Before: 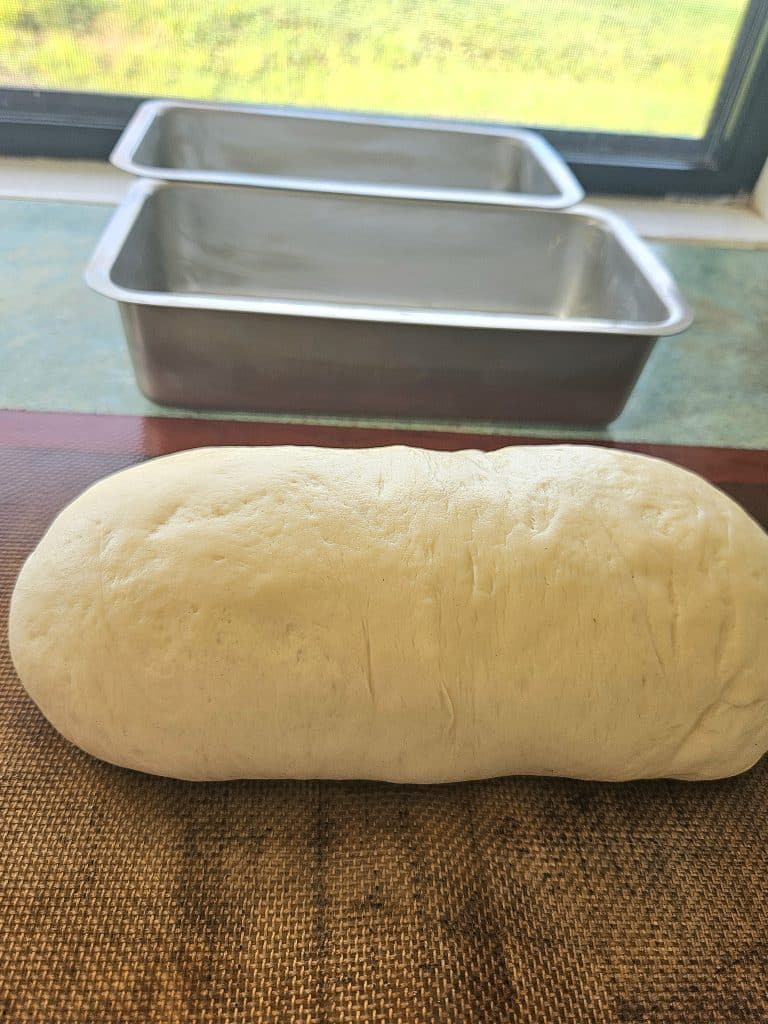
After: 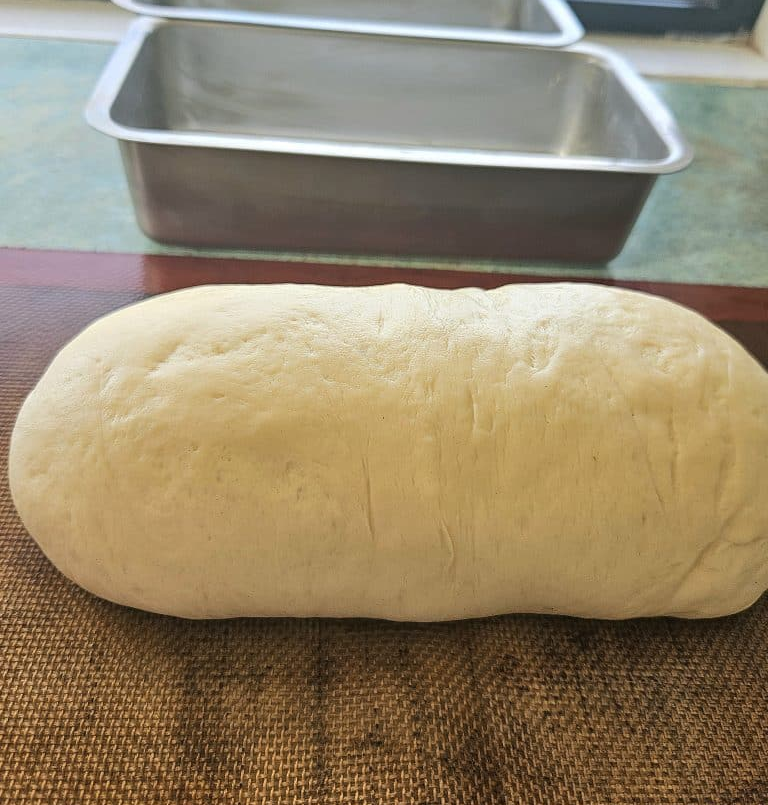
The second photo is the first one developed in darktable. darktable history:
crop and rotate: top 15.911%, bottom 5.455%
